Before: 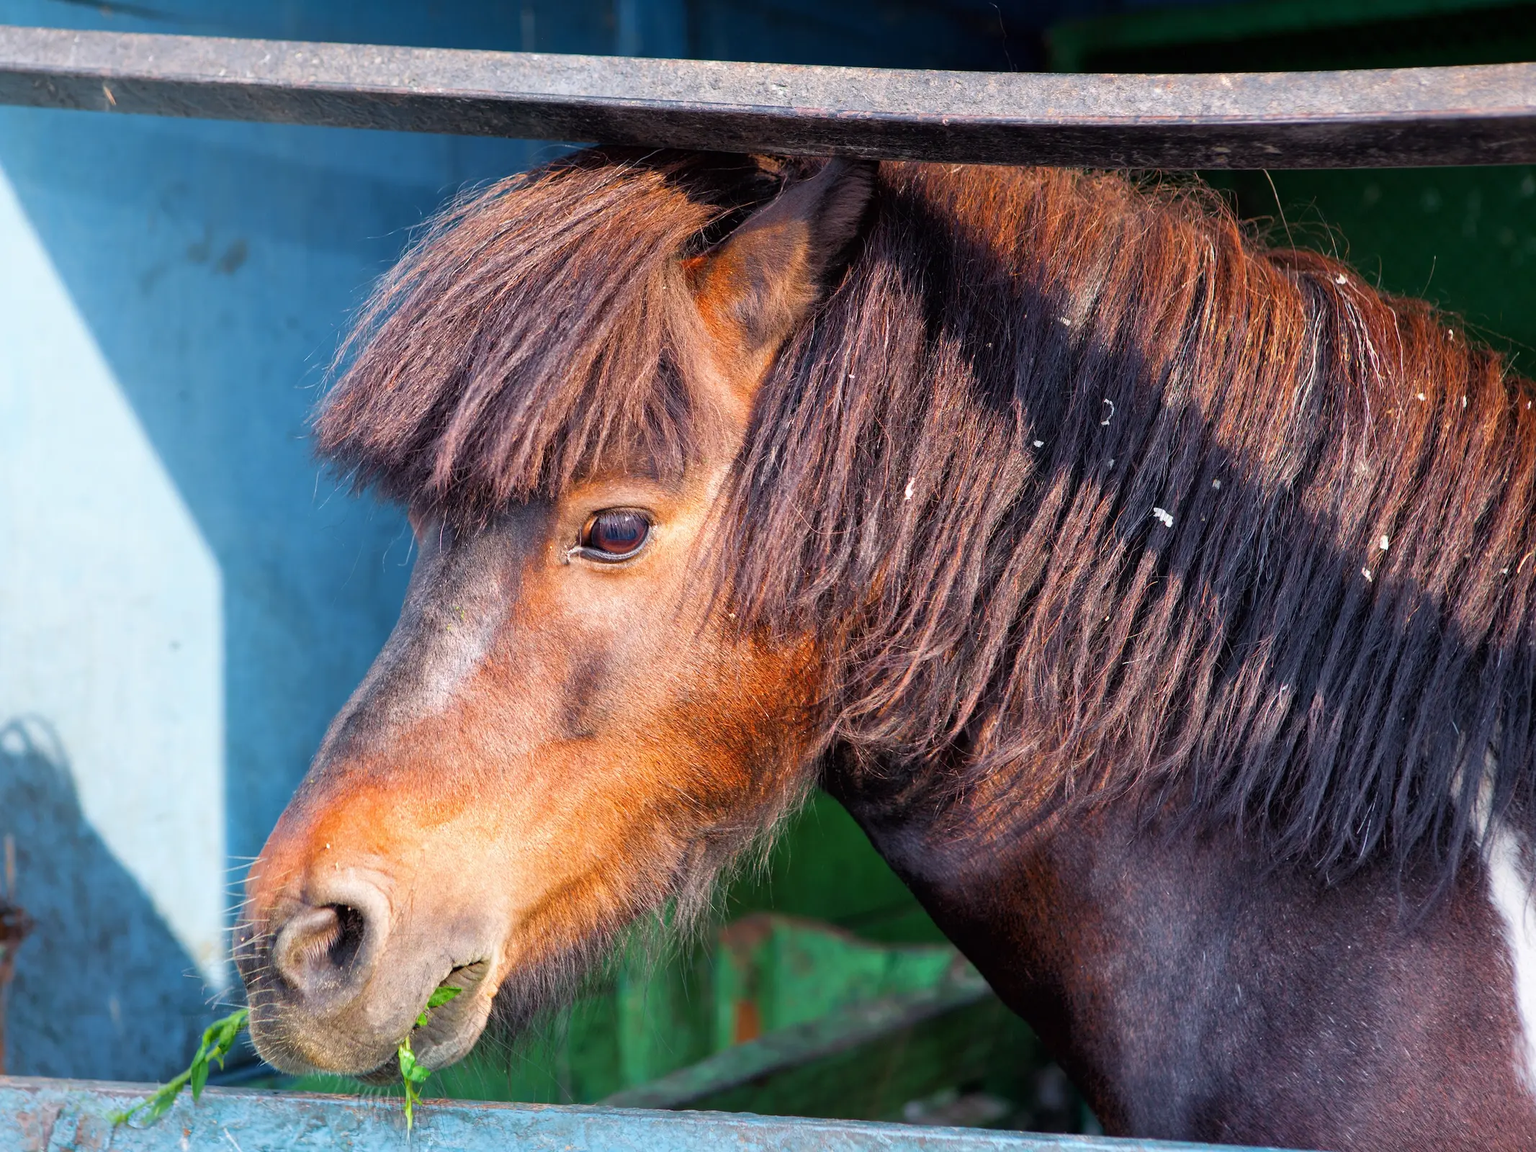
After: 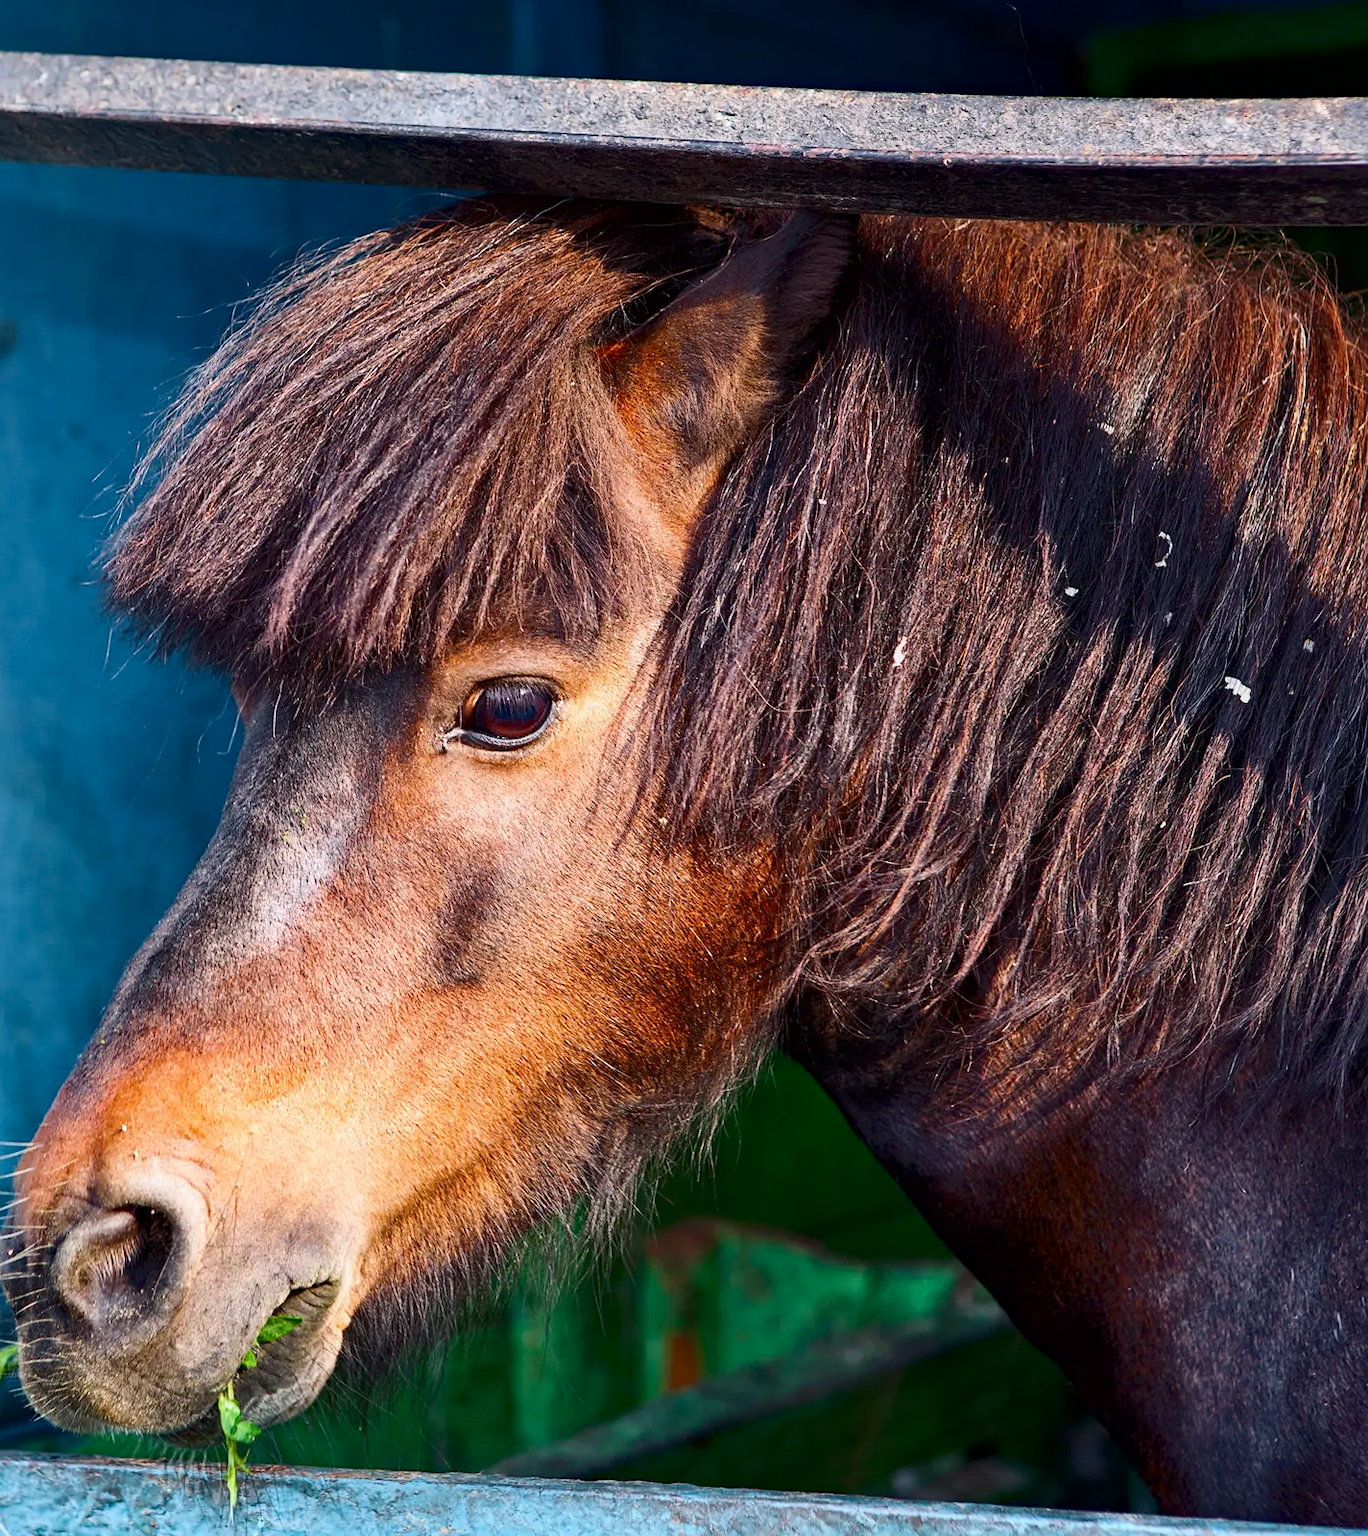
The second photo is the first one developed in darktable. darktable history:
crop and rotate: left 15.324%, right 17.825%
contrast brightness saturation: contrast 0.278
tone equalizer: -8 EV 0.263 EV, -7 EV 0.442 EV, -6 EV 0.402 EV, -5 EV 0.25 EV, -3 EV -0.271 EV, -2 EV -0.403 EV, -1 EV -0.409 EV, +0 EV -0.28 EV
sharpen: amount 0.216
haze removal: strength 0.299, distance 0.257, compatibility mode true, adaptive false
